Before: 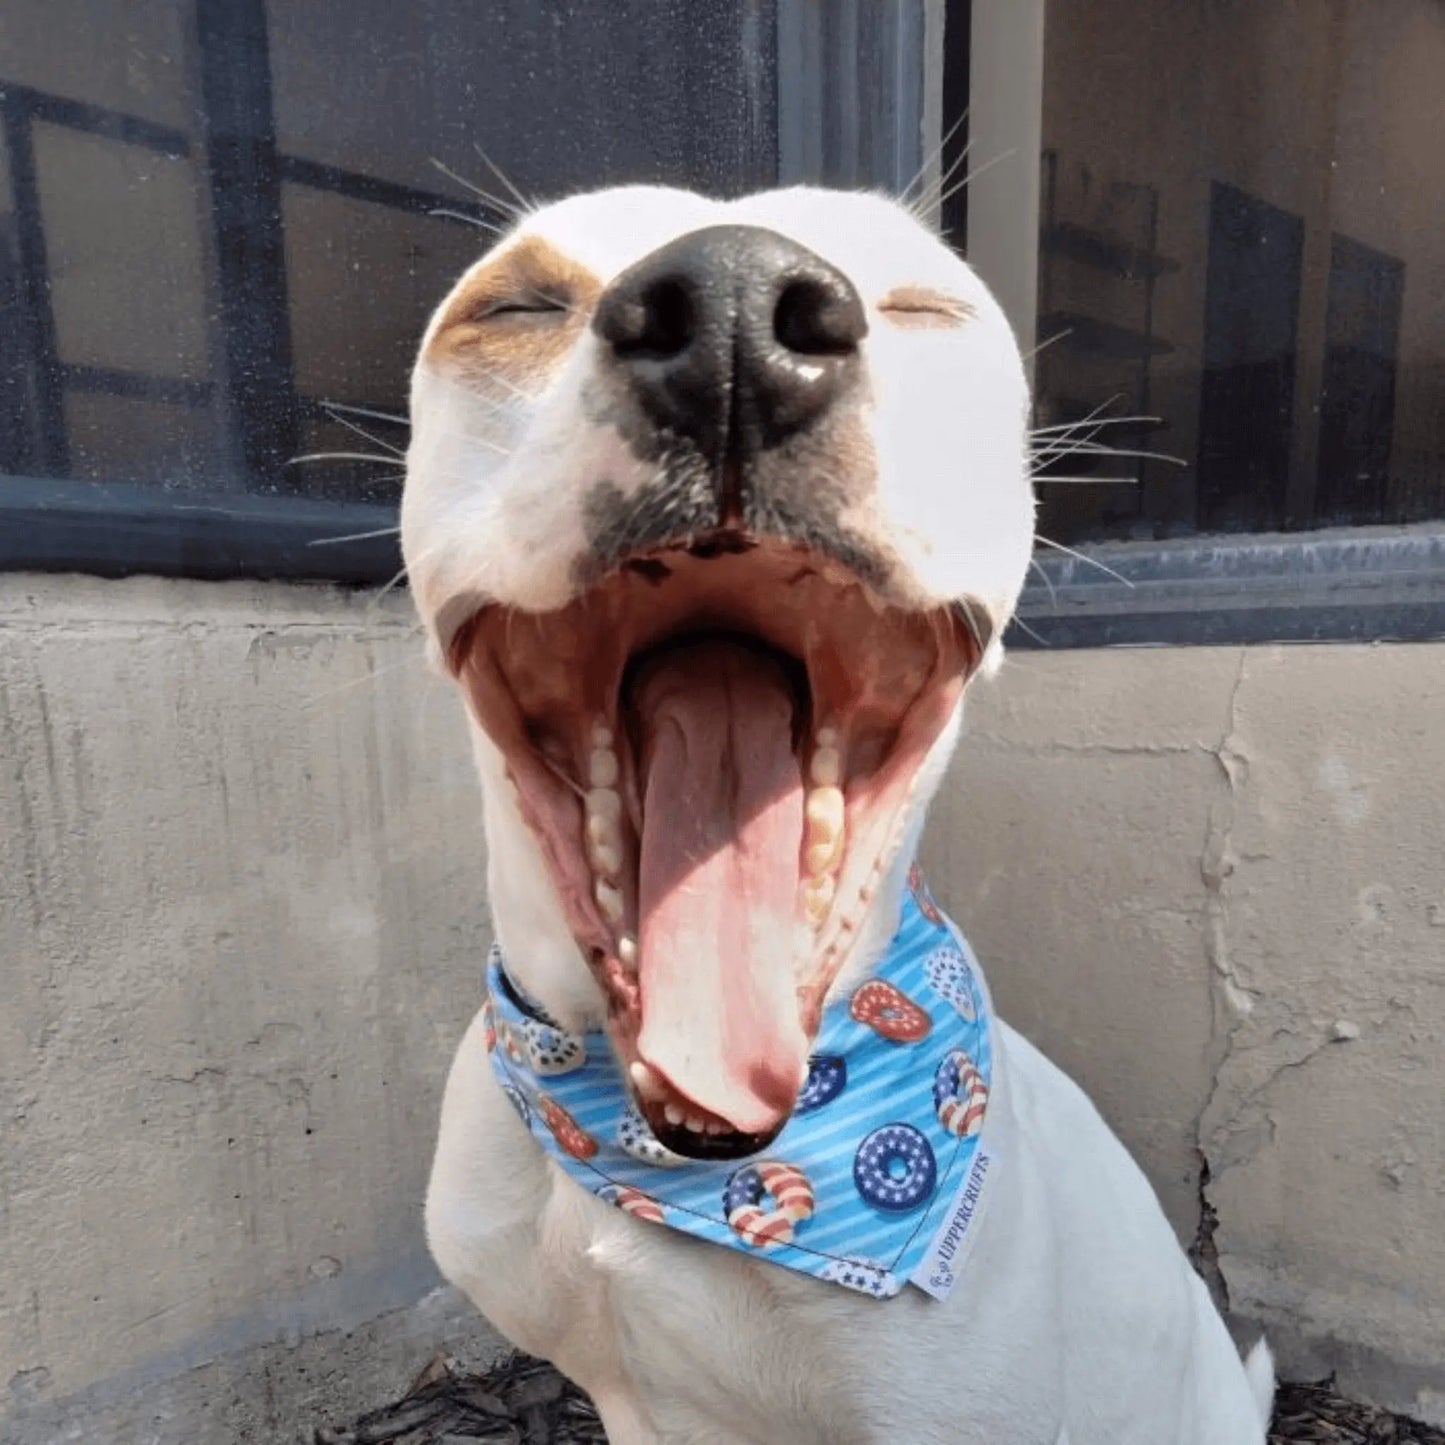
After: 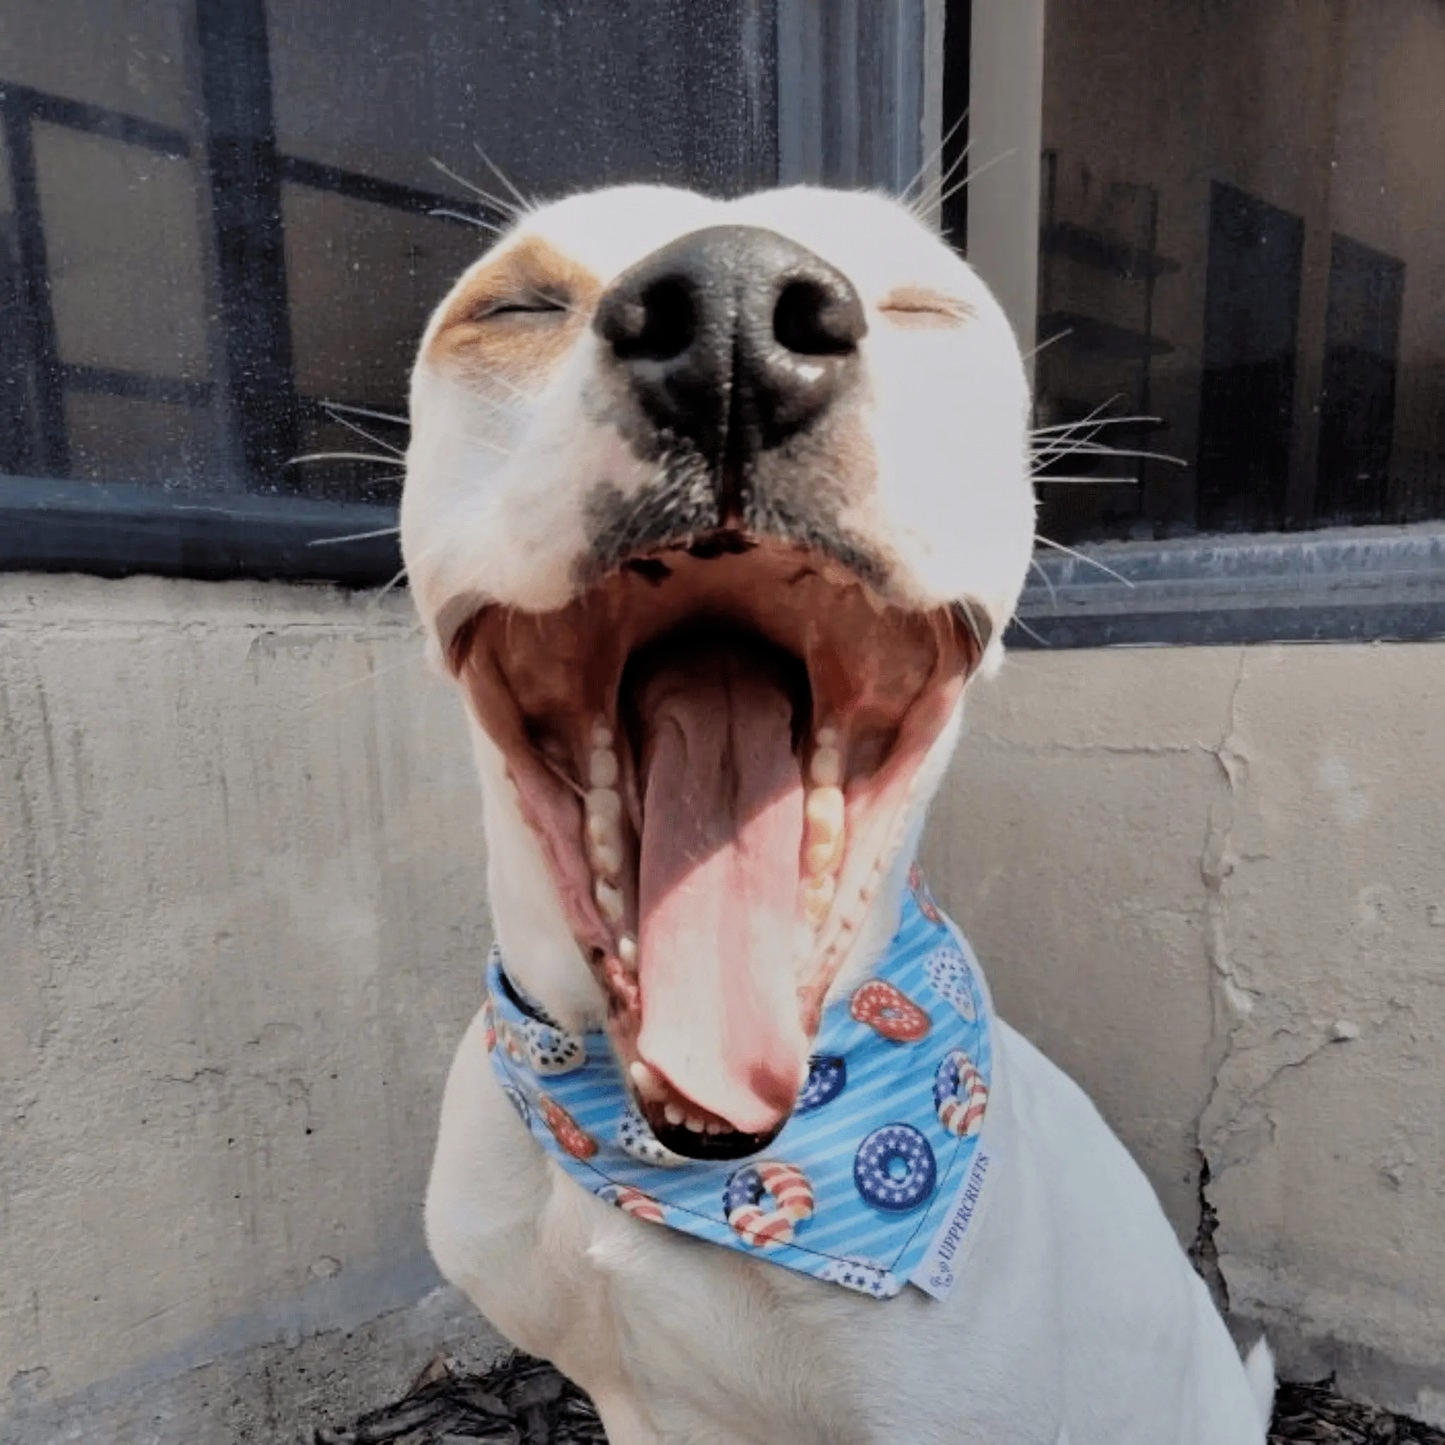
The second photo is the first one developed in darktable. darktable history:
exposure: black level correction 0, compensate exposure bias true, compensate highlight preservation false
filmic rgb: black relative exposure -7.65 EV, white relative exposure 4.56 EV, threshold 3.04 EV, hardness 3.61, contrast 1.053, iterations of high-quality reconstruction 0, enable highlight reconstruction true
